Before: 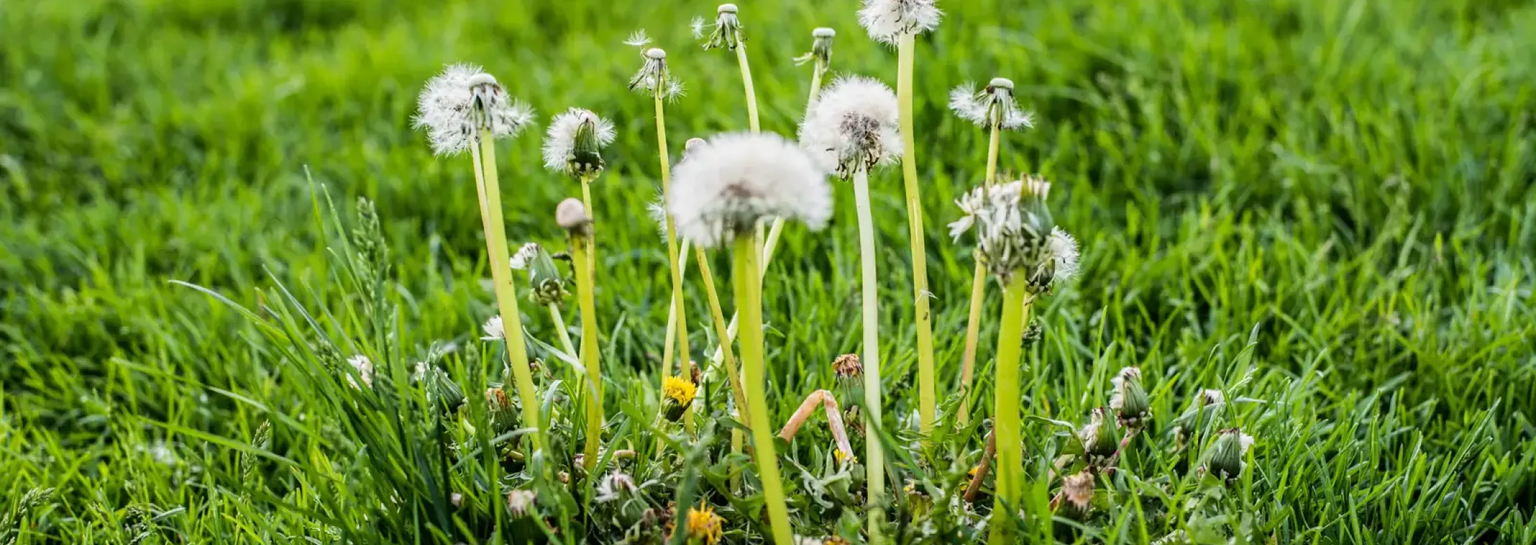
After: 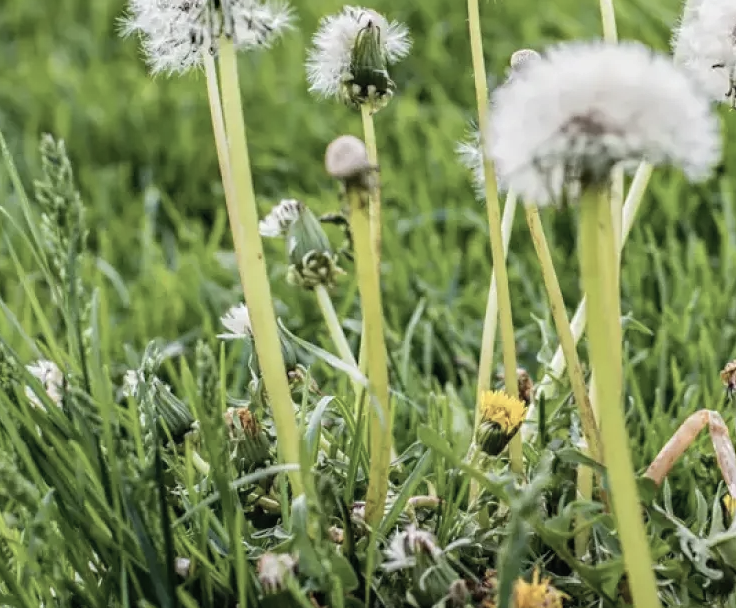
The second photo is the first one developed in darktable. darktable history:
crop and rotate: left 21.445%, top 19.014%, right 45.066%, bottom 2.984%
haze removal: compatibility mode true, adaptive false
local contrast: highlights 100%, shadows 99%, detail 120%, midtone range 0.2
contrast brightness saturation: contrast -0.061, saturation -0.394
